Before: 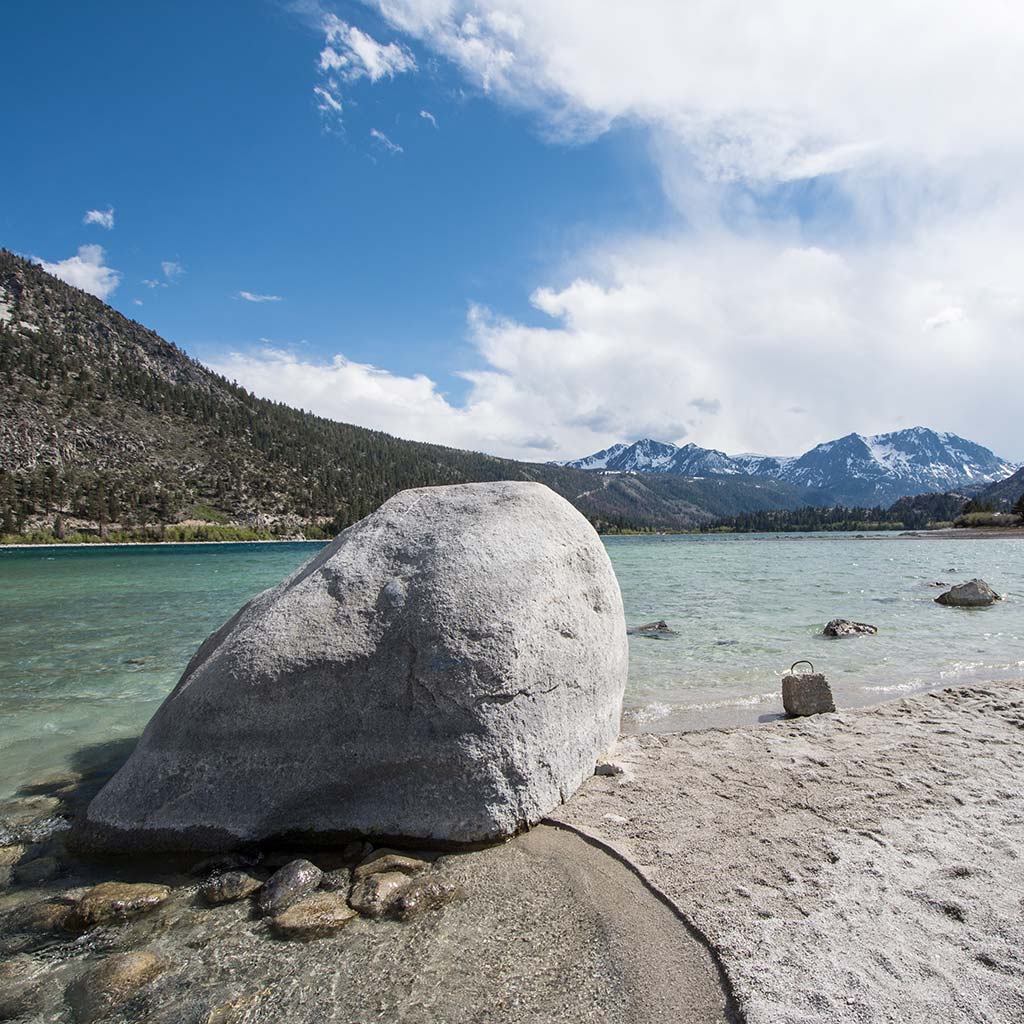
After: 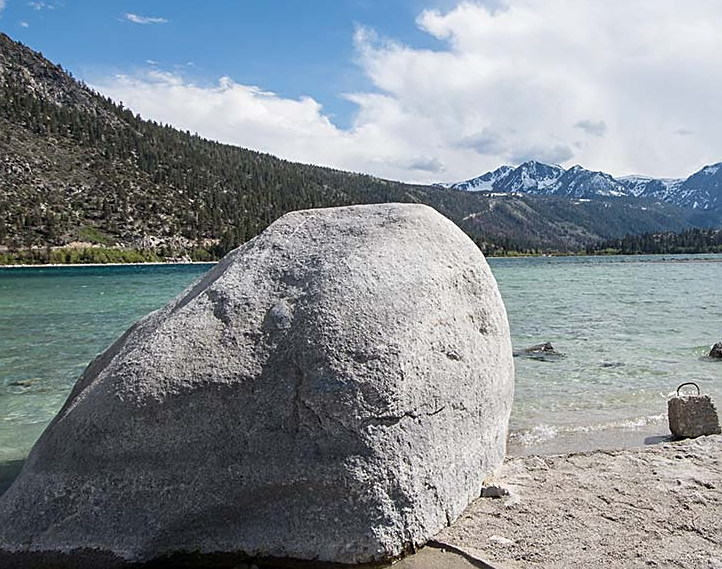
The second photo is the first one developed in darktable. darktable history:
crop: left 11.144%, top 27.183%, right 18.254%, bottom 17.166%
sharpen: on, module defaults
